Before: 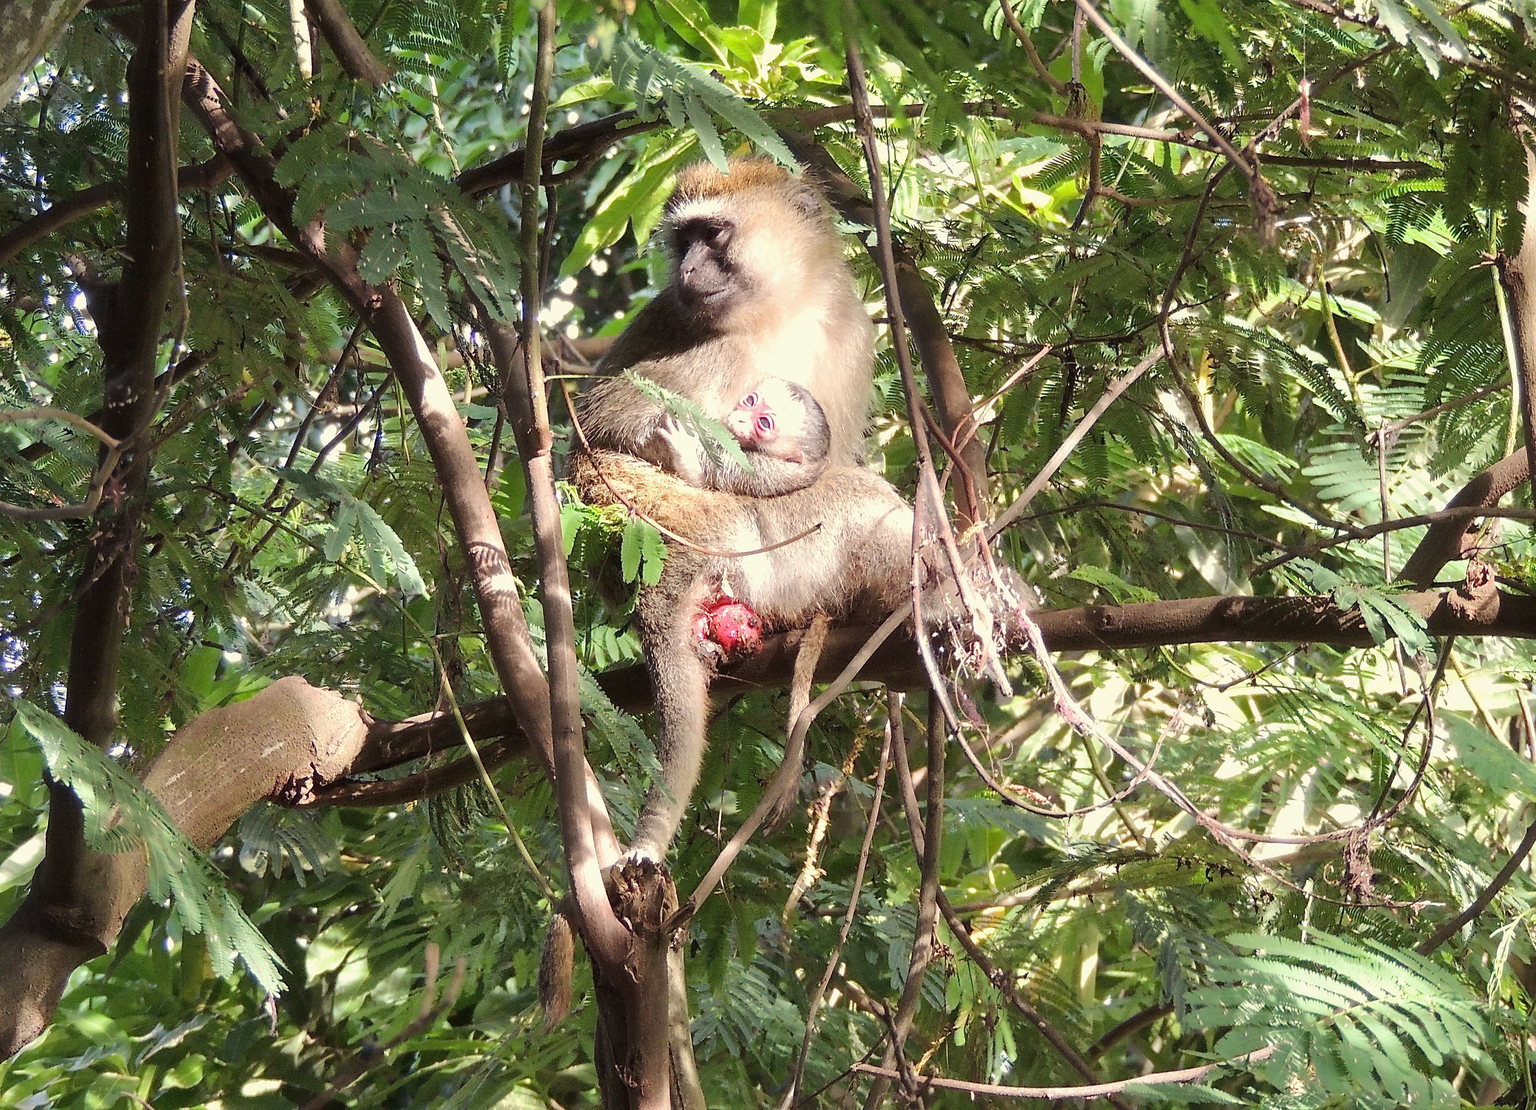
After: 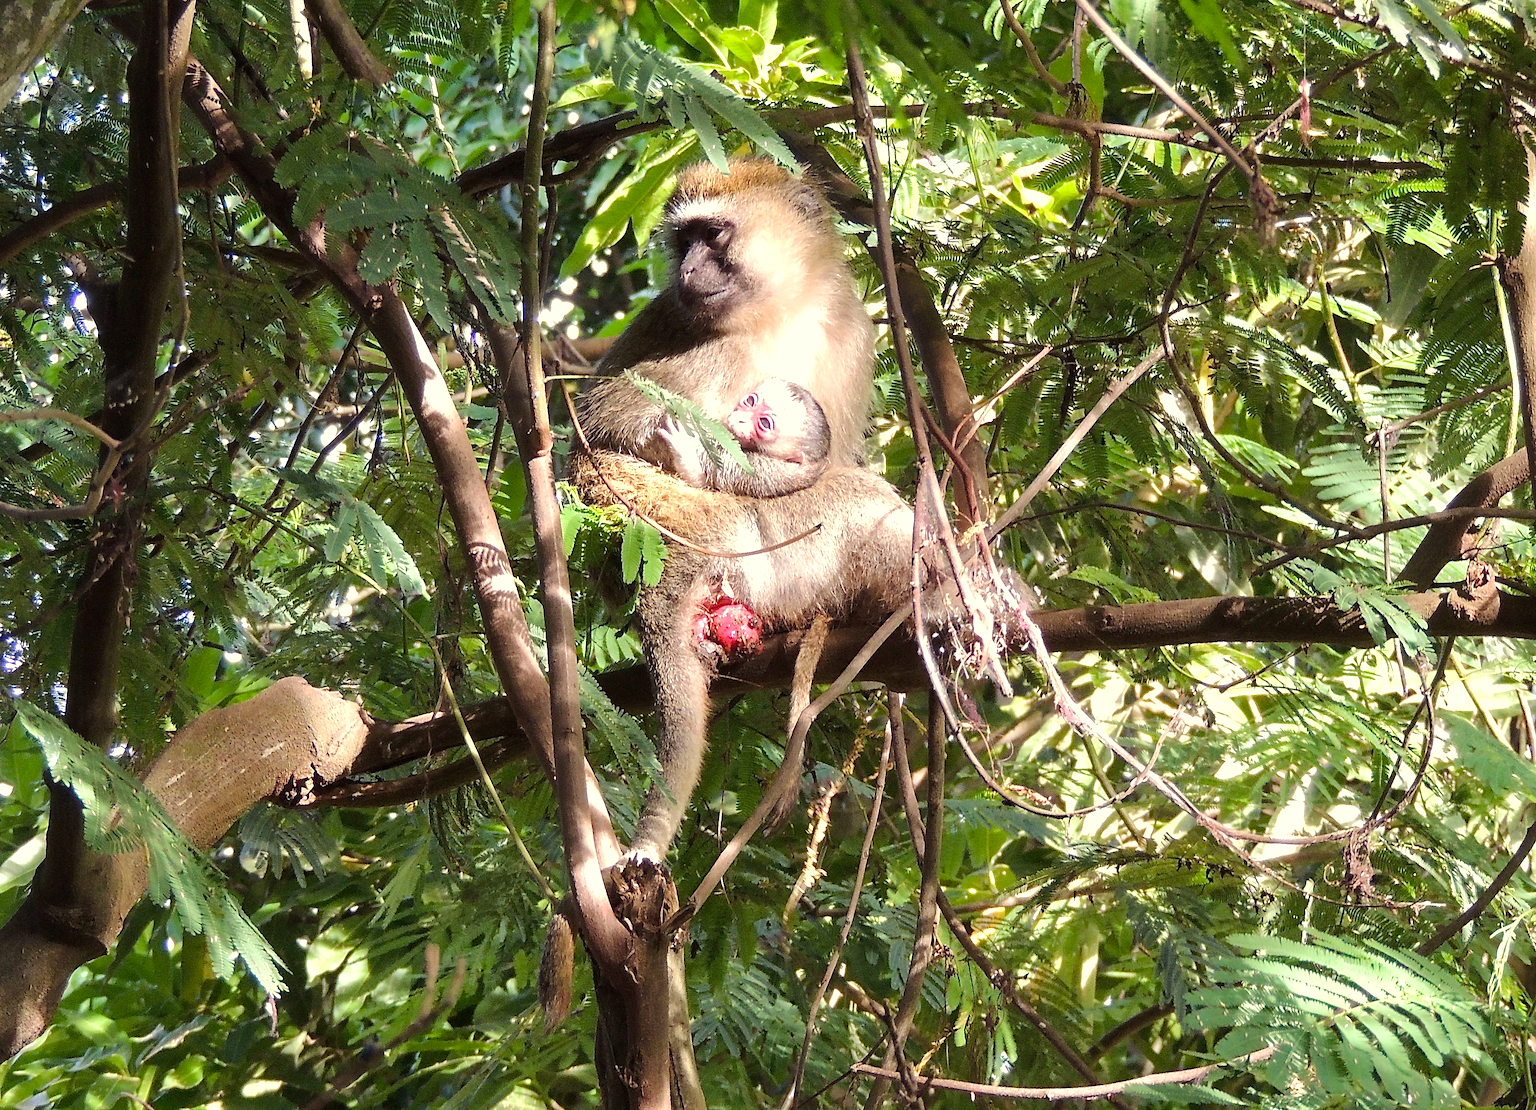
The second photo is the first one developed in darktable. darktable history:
color balance rgb: power › hue 71.47°, perceptual saturation grading › global saturation -2.375%, perceptual saturation grading › highlights -7.111%, perceptual saturation grading › mid-tones 8.319%, perceptual saturation grading › shadows 4.765%, global vibrance 30.563%, contrast 9.388%
haze removal: compatibility mode true
